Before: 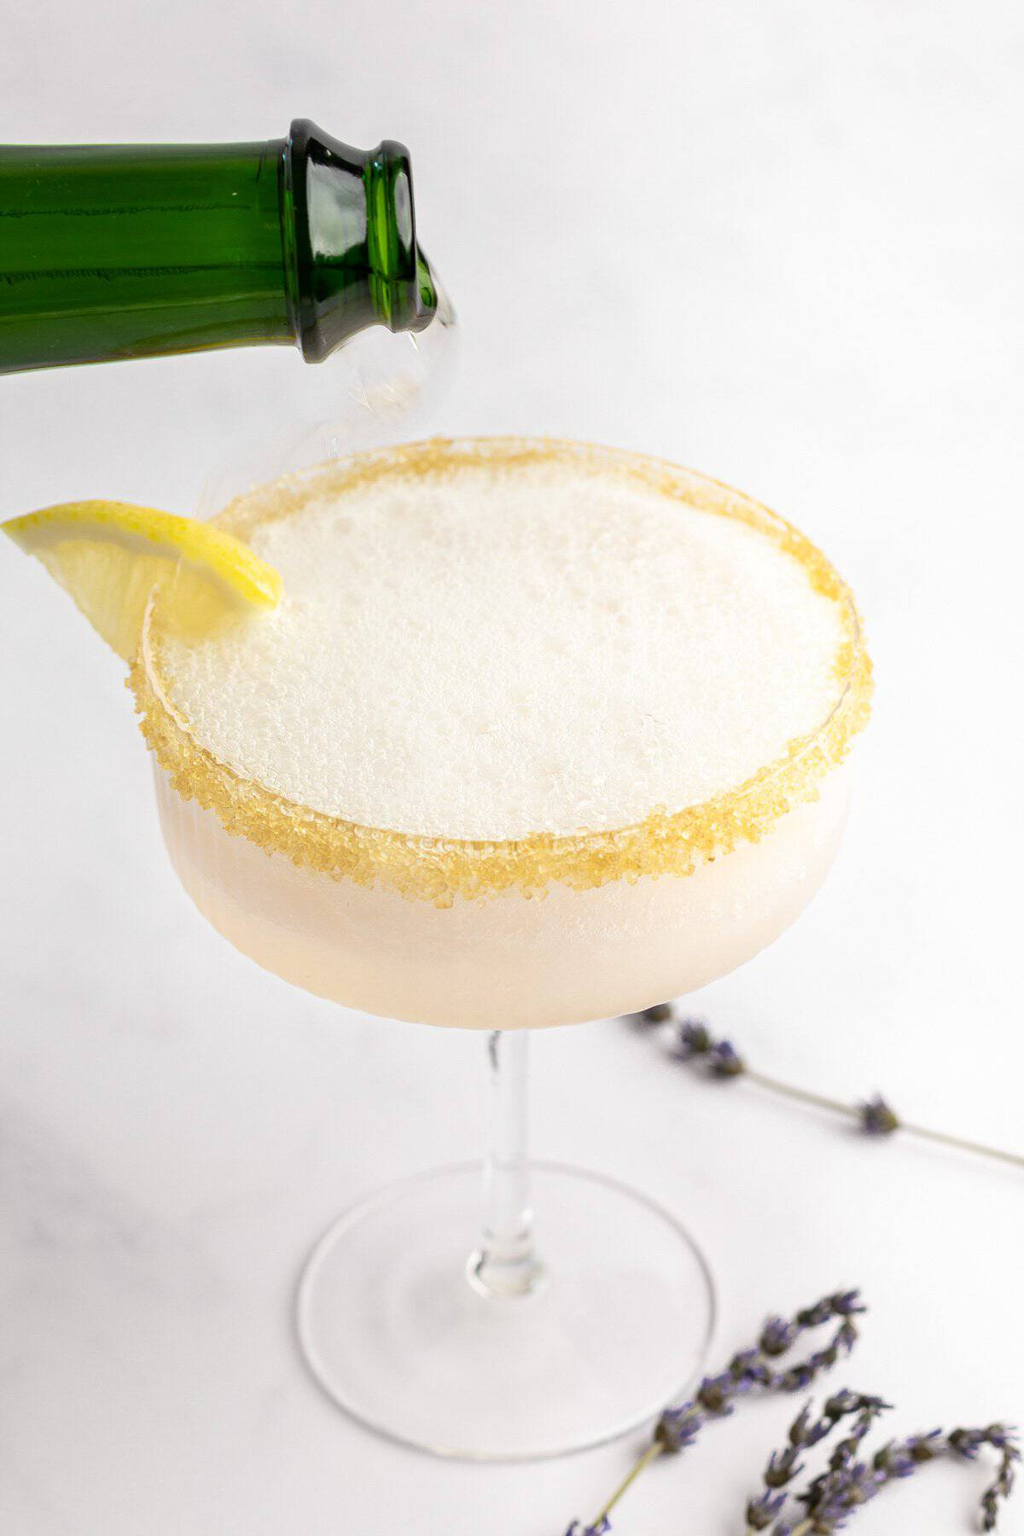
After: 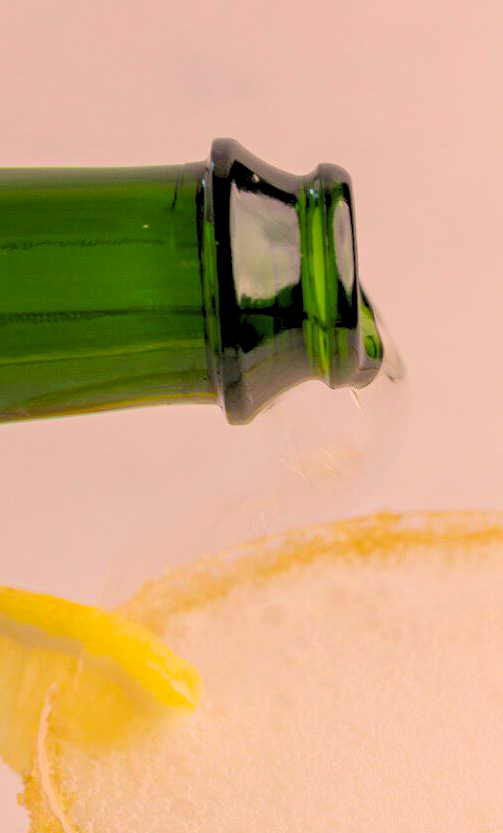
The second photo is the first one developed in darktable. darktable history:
crop and rotate: left 10.817%, top 0.062%, right 47.194%, bottom 53.626%
color correction: highlights a* 17.88, highlights b* 18.79
rgb levels: preserve colors sum RGB, levels [[0.038, 0.433, 0.934], [0, 0.5, 1], [0, 0.5, 1]]
lowpass: radius 0.1, contrast 0.85, saturation 1.1, unbound 0
